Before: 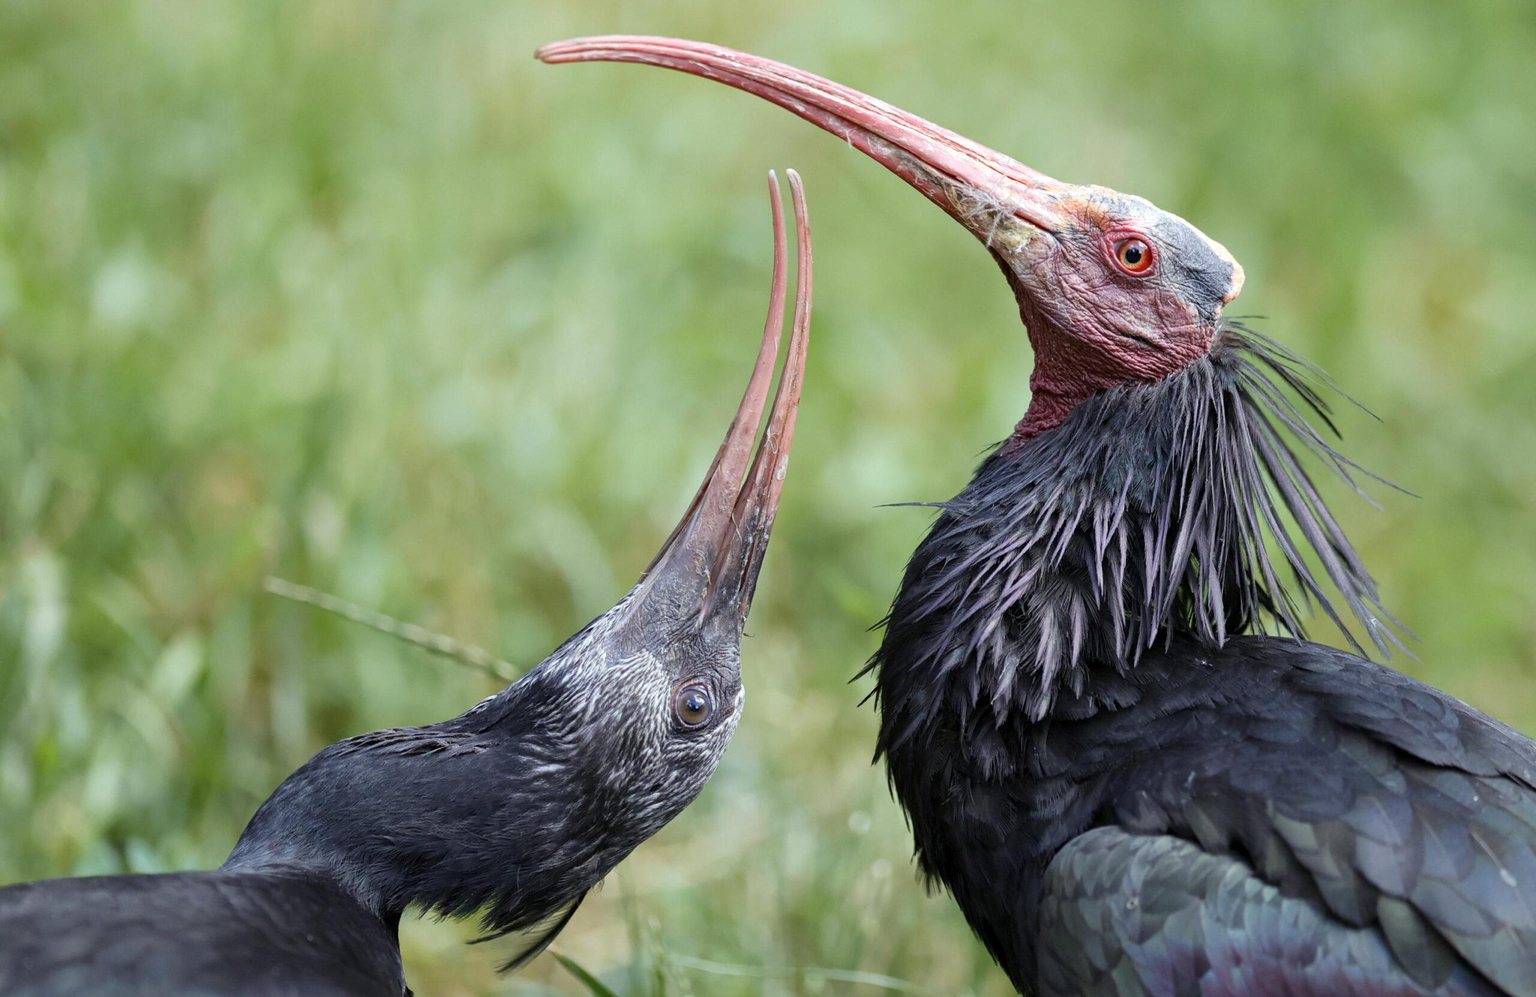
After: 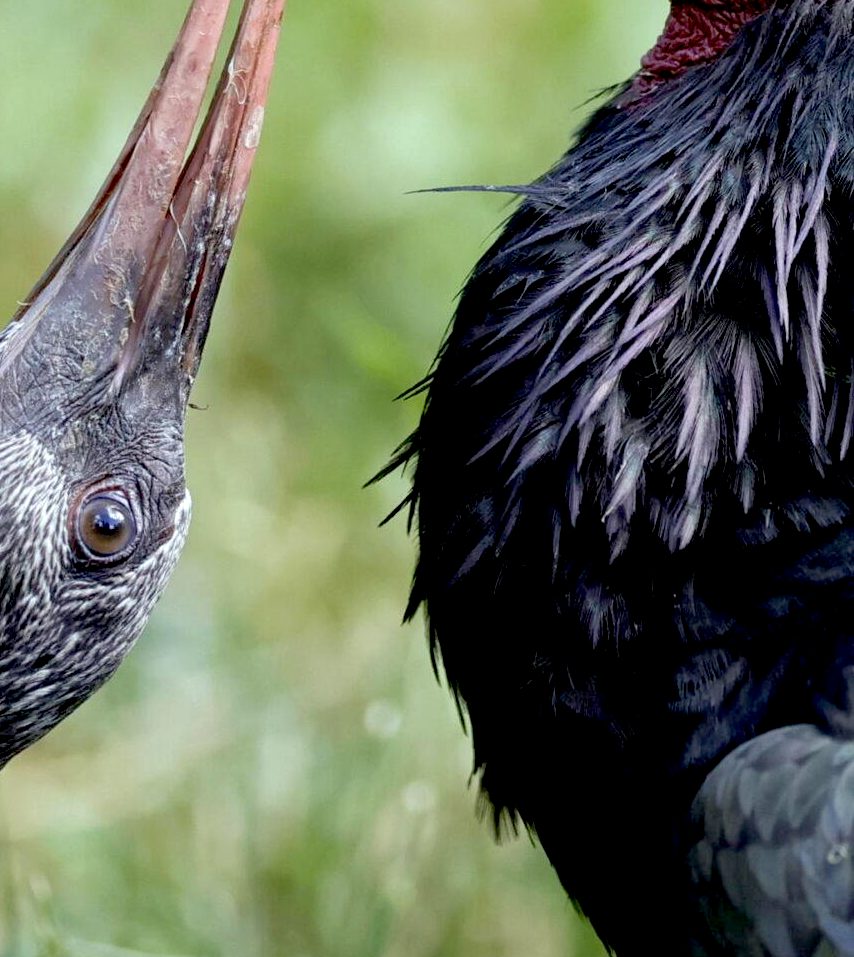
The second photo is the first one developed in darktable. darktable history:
crop: left 41.052%, top 39.276%, right 25.563%, bottom 3.138%
exposure: black level correction 0.025, exposure 0.181 EV, compensate exposure bias true, compensate highlight preservation false
